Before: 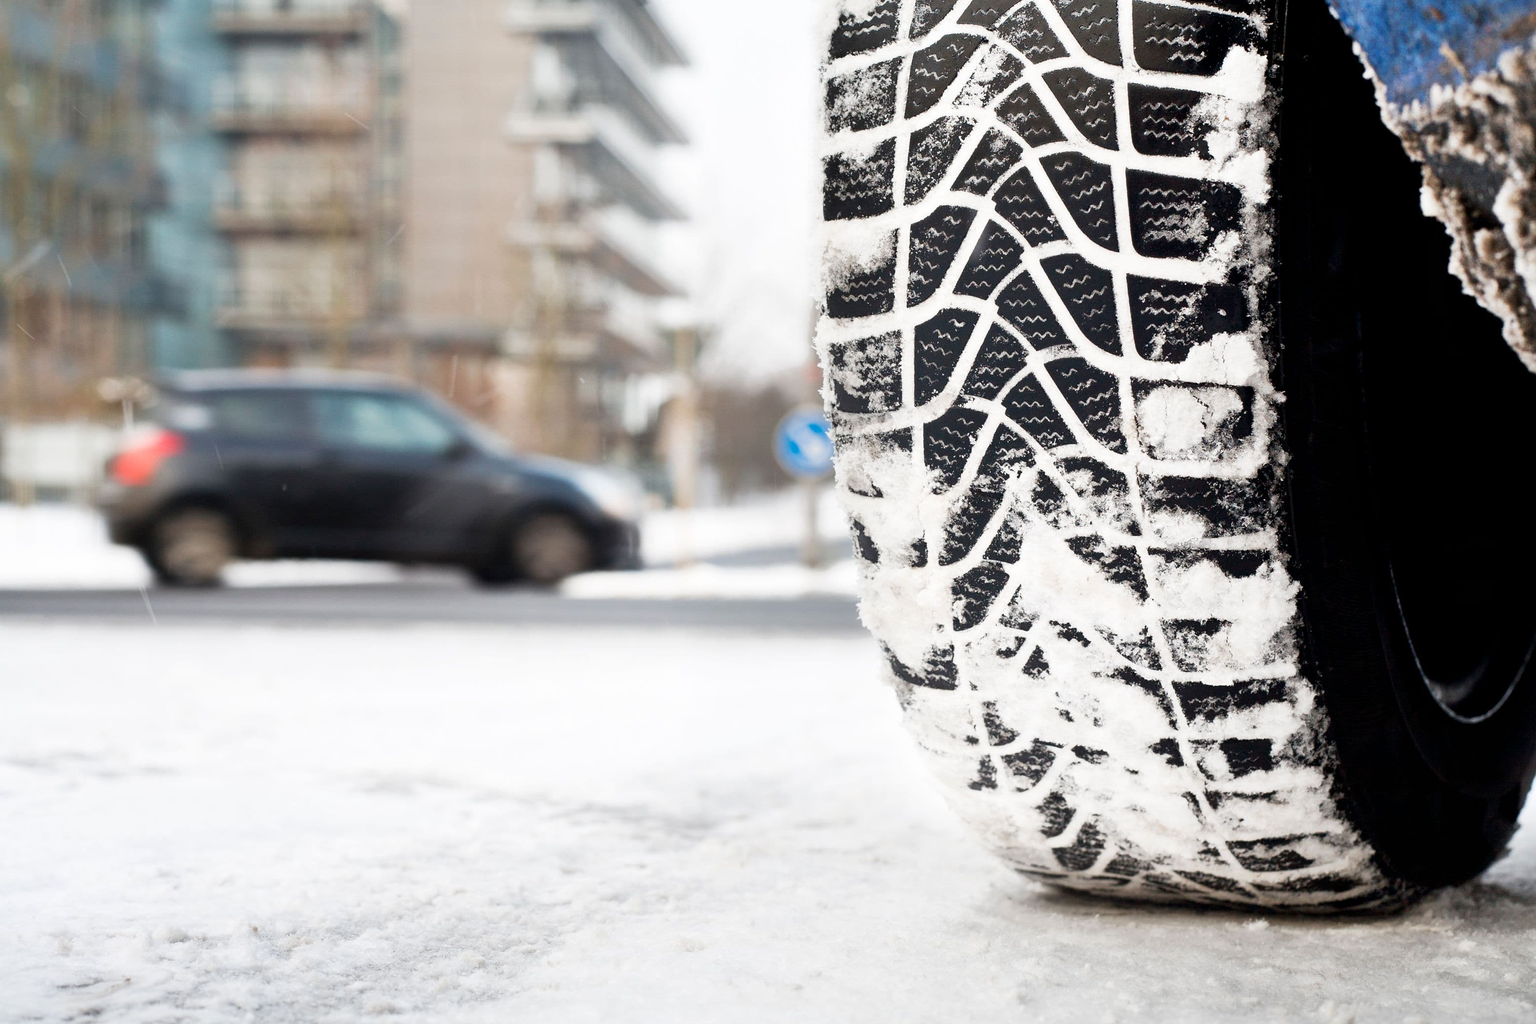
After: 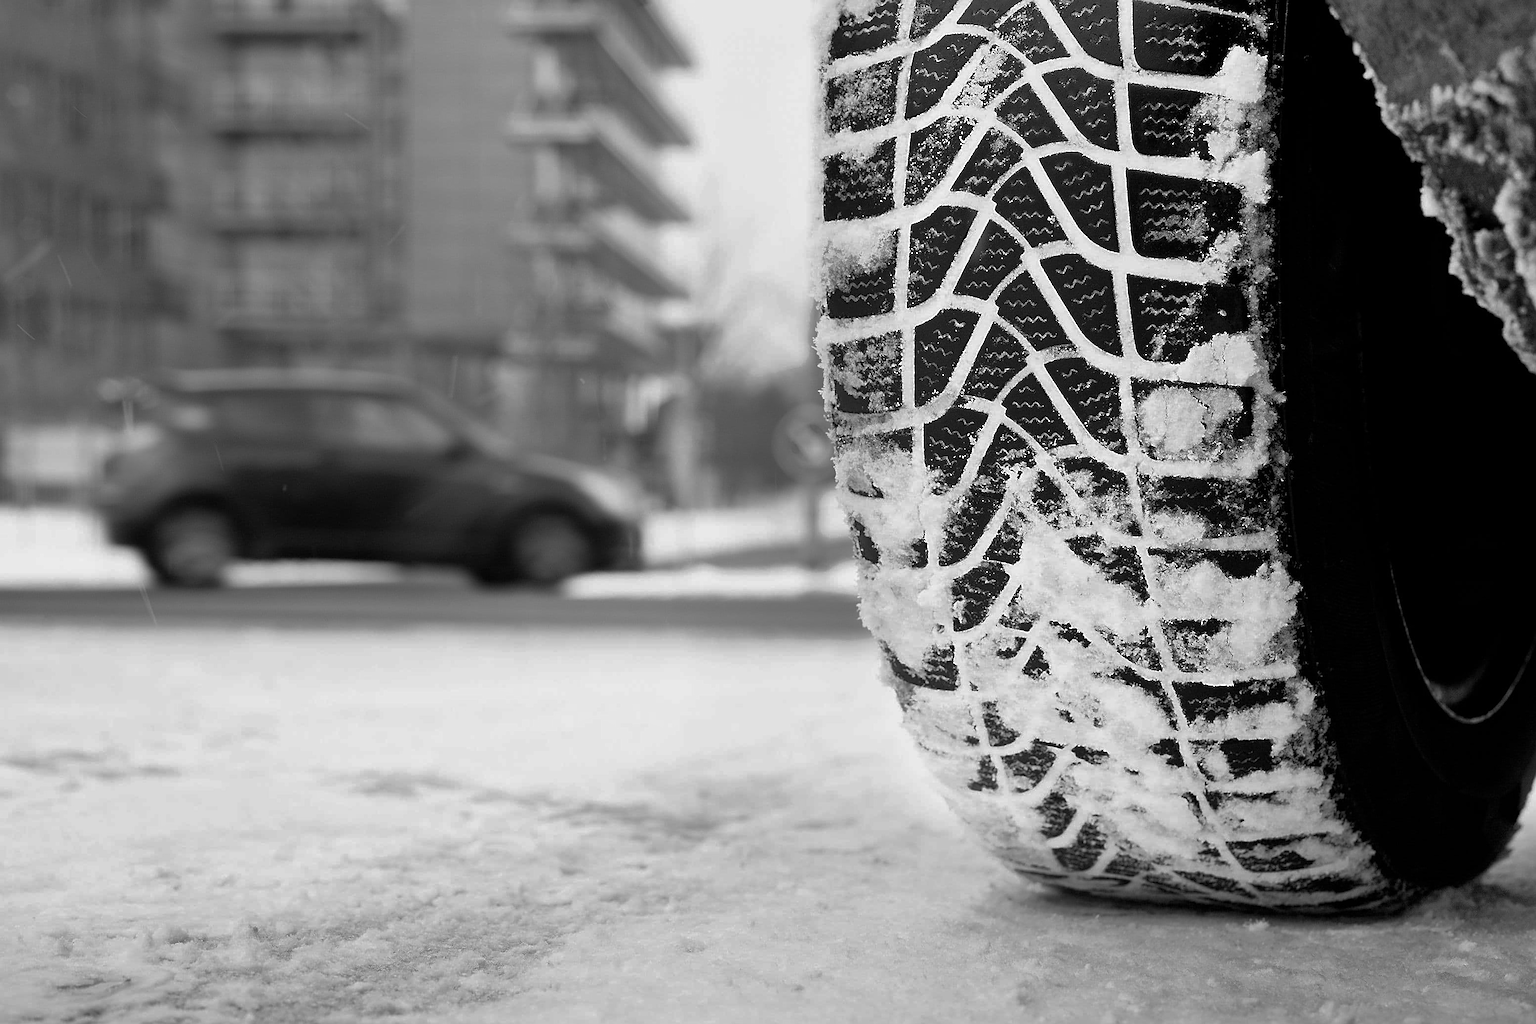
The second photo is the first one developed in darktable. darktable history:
monochrome: a -74.22, b 78.2
sharpen: on, module defaults
base curve: curves: ch0 [(0, 0) (0.841, 0.609) (1, 1)]
